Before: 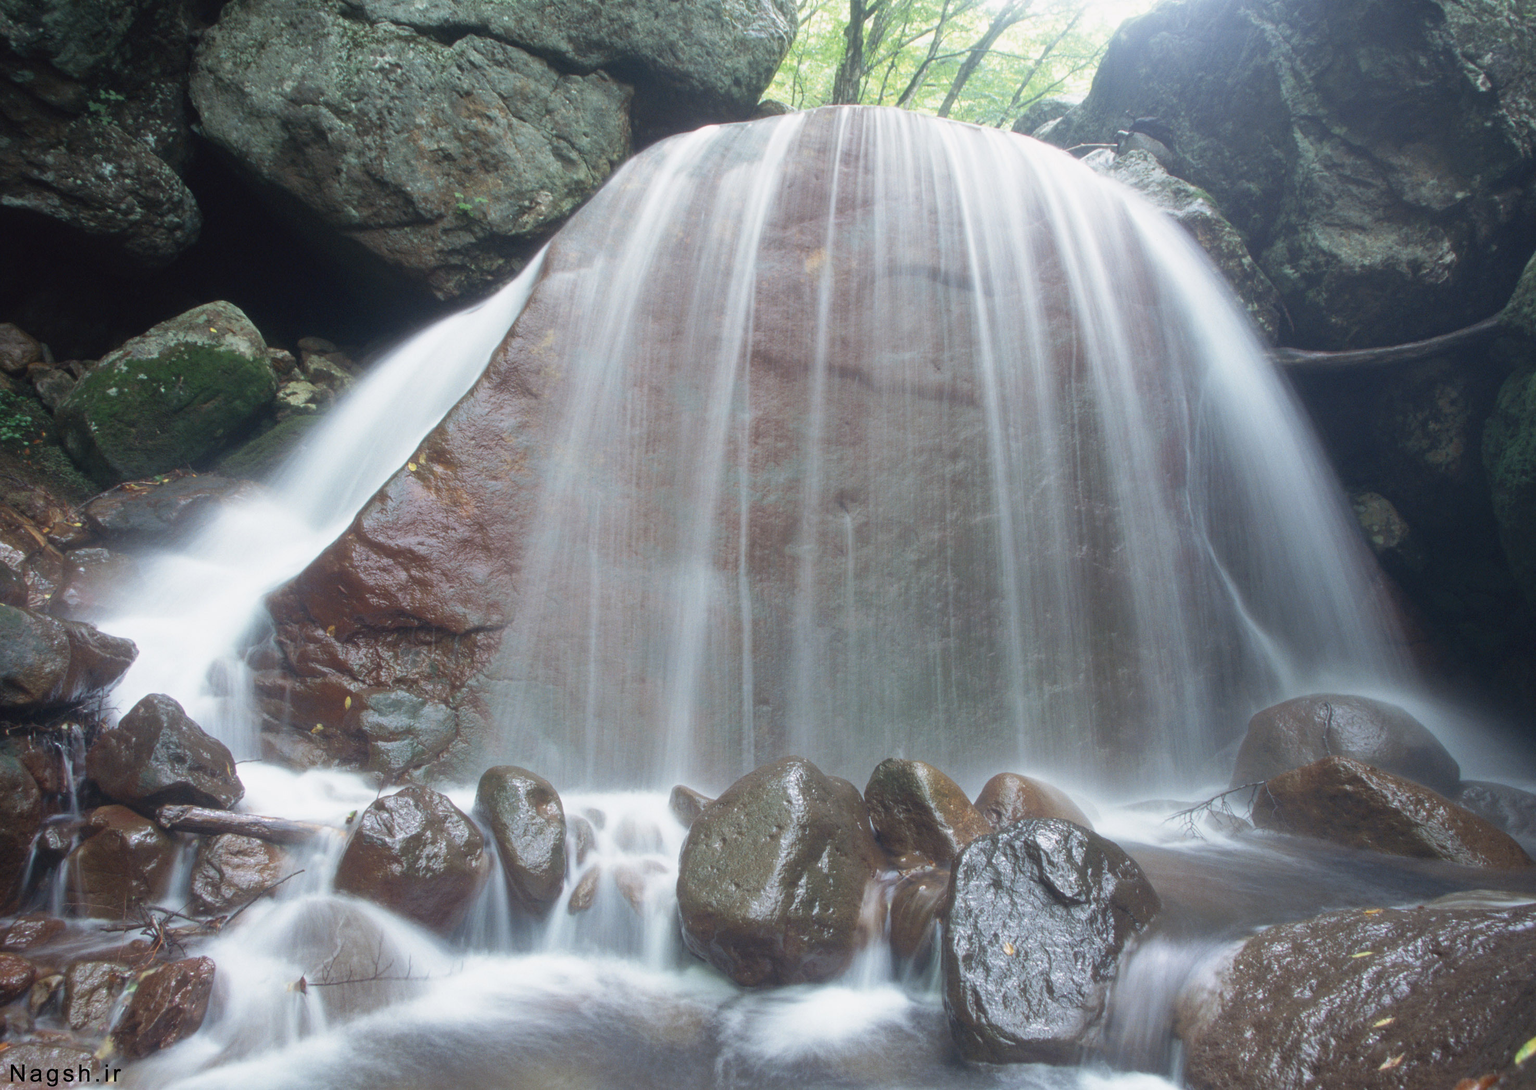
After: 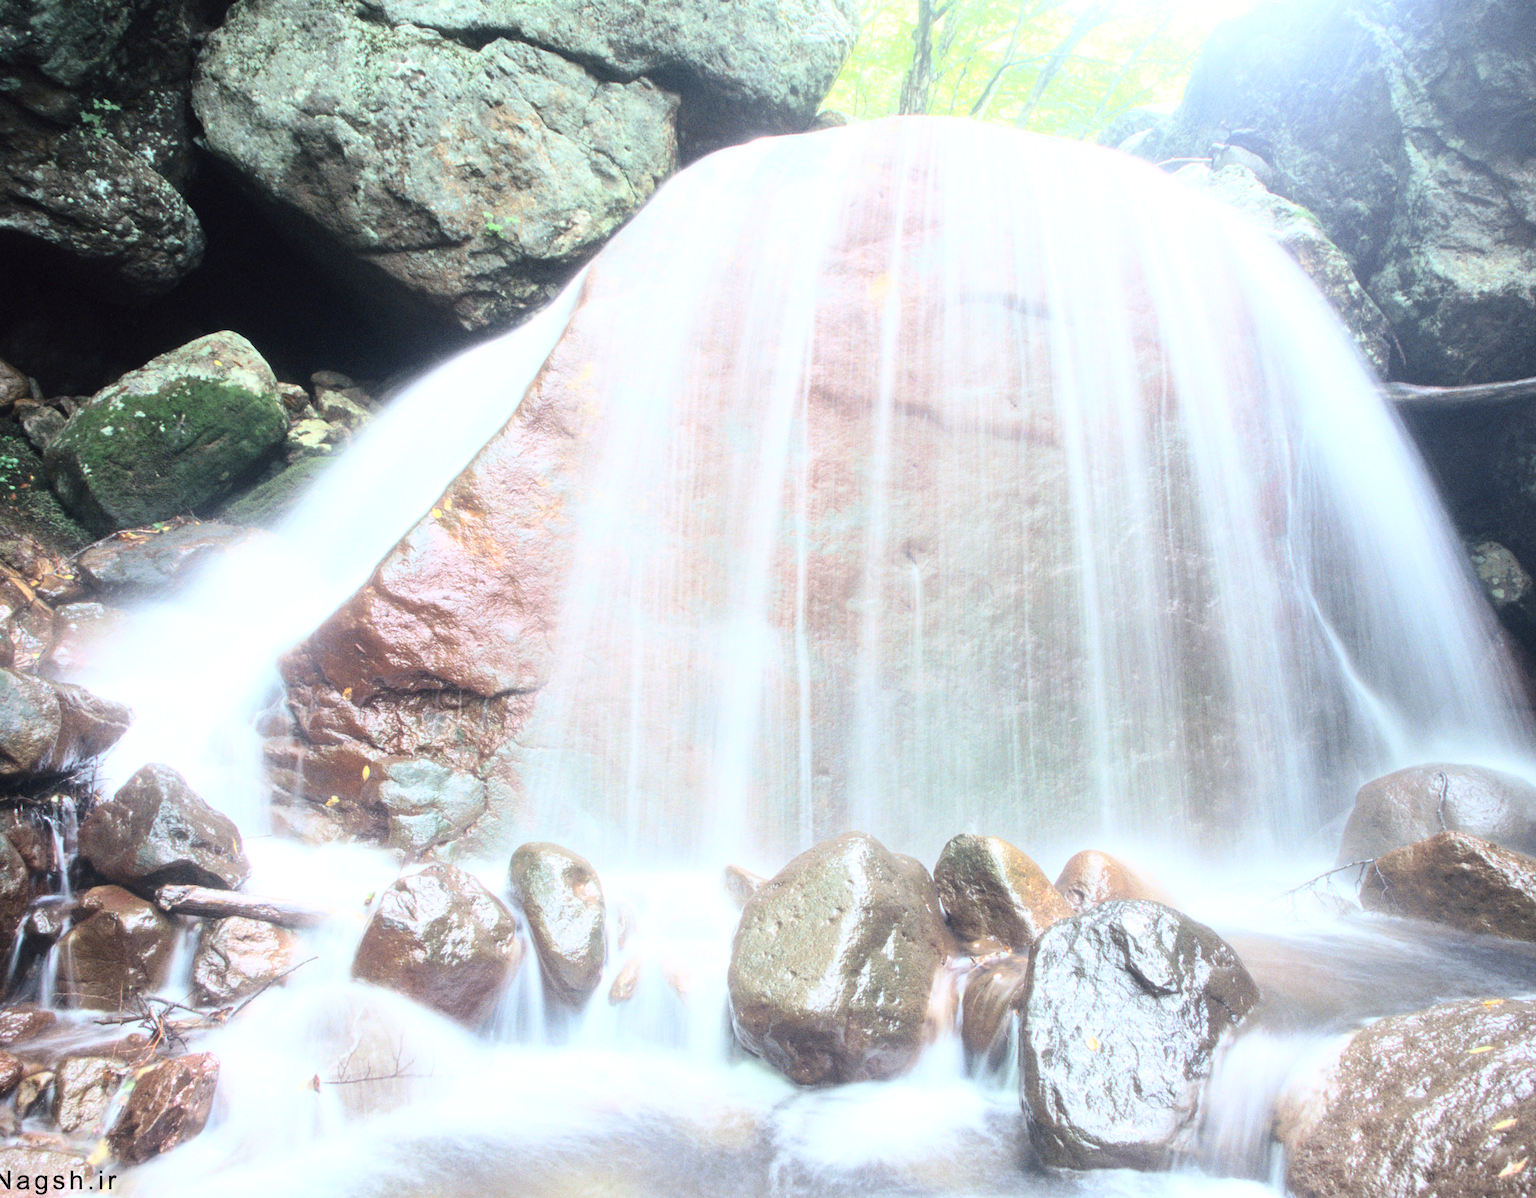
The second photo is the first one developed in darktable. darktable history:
exposure: black level correction 0.001, exposure 0.5 EV, compensate highlight preservation false
base curve: curves: ch0 [(0, 0) (0.007, 0.004) (0.027, 0.03) (0.046, 0.07) (0.207, 0.54) (0.442, 0.872) (0.673, 0.972) (1, 1)]
crop and rotate: left 1.017%, right 7.984%
